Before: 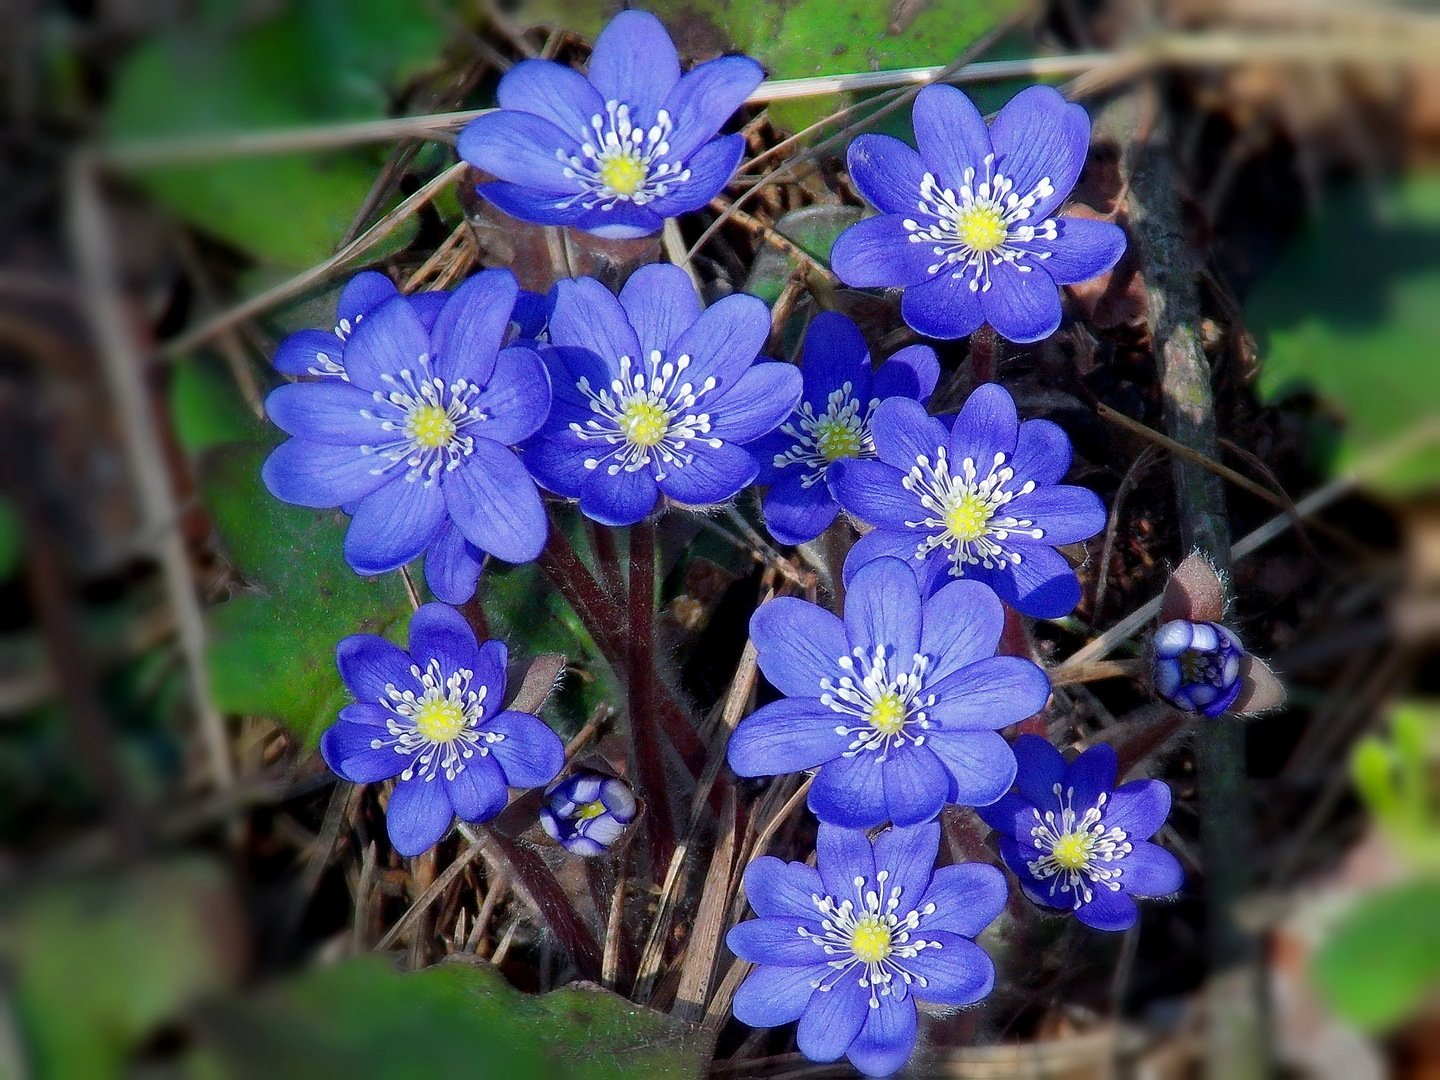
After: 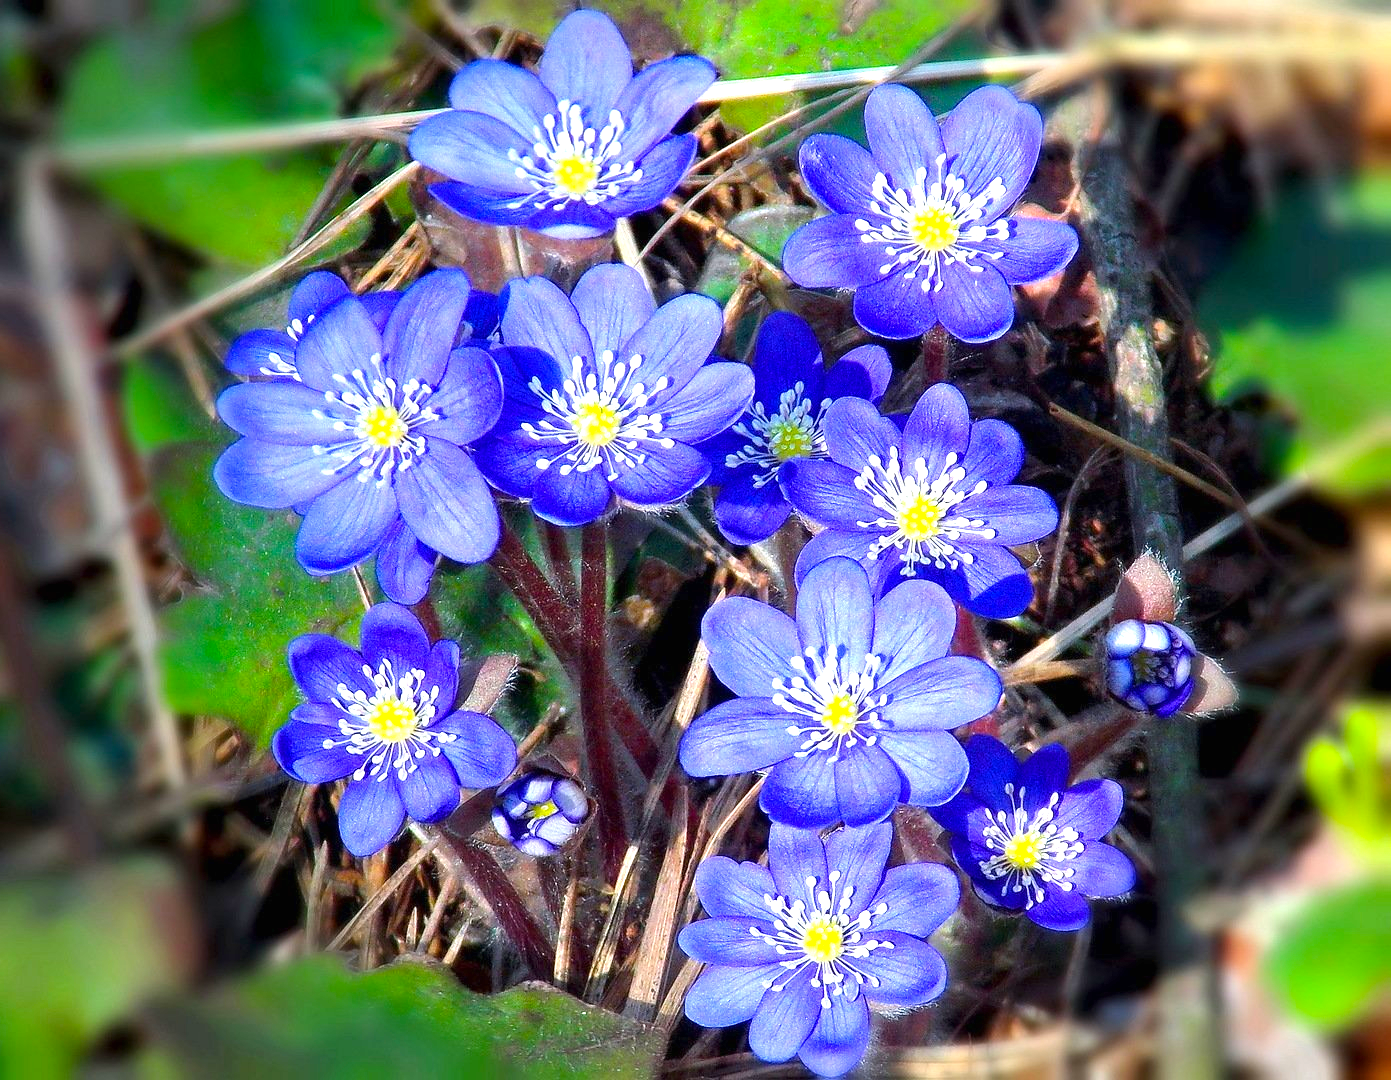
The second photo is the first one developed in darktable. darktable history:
crop and rotate: left 3.35%
base curve: curves: ch0 [(0, 0) (0.283, 0.295) (1, 1)], preserve colors none
exposure: black level correction 0, exposure 1.199 EV, compensate highlight preservation false
color balance rgb: perceptual saturation grading › global saturation 19.613%, global vibrance 20%
color correction: highlights b* 0.013, saturation 0.976
